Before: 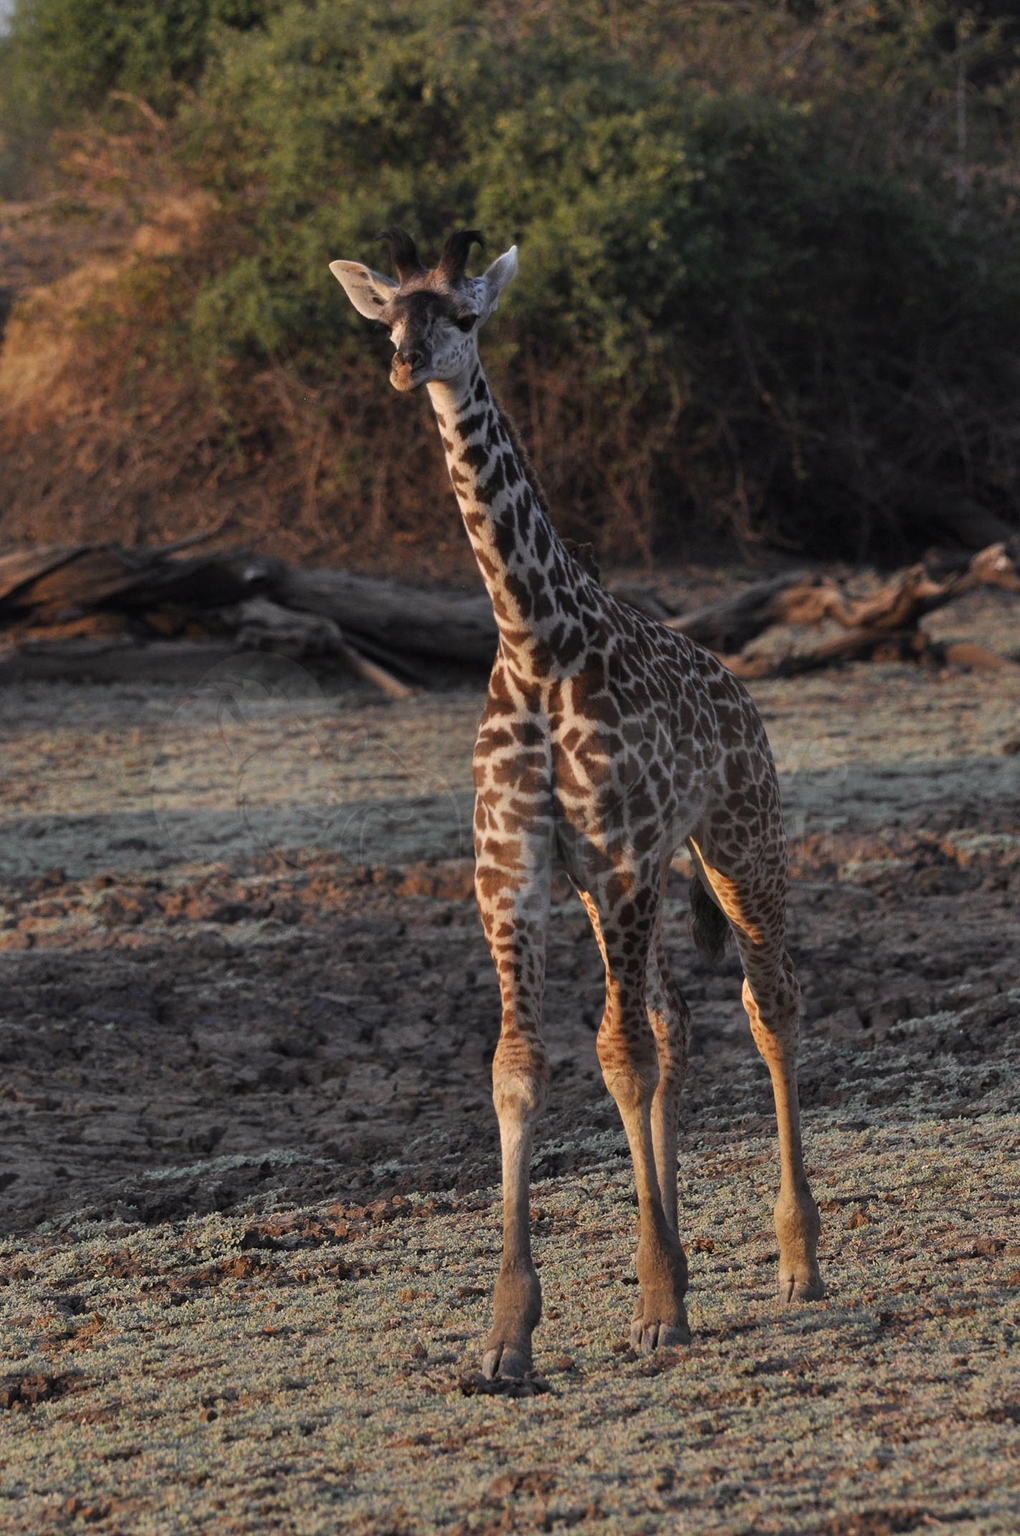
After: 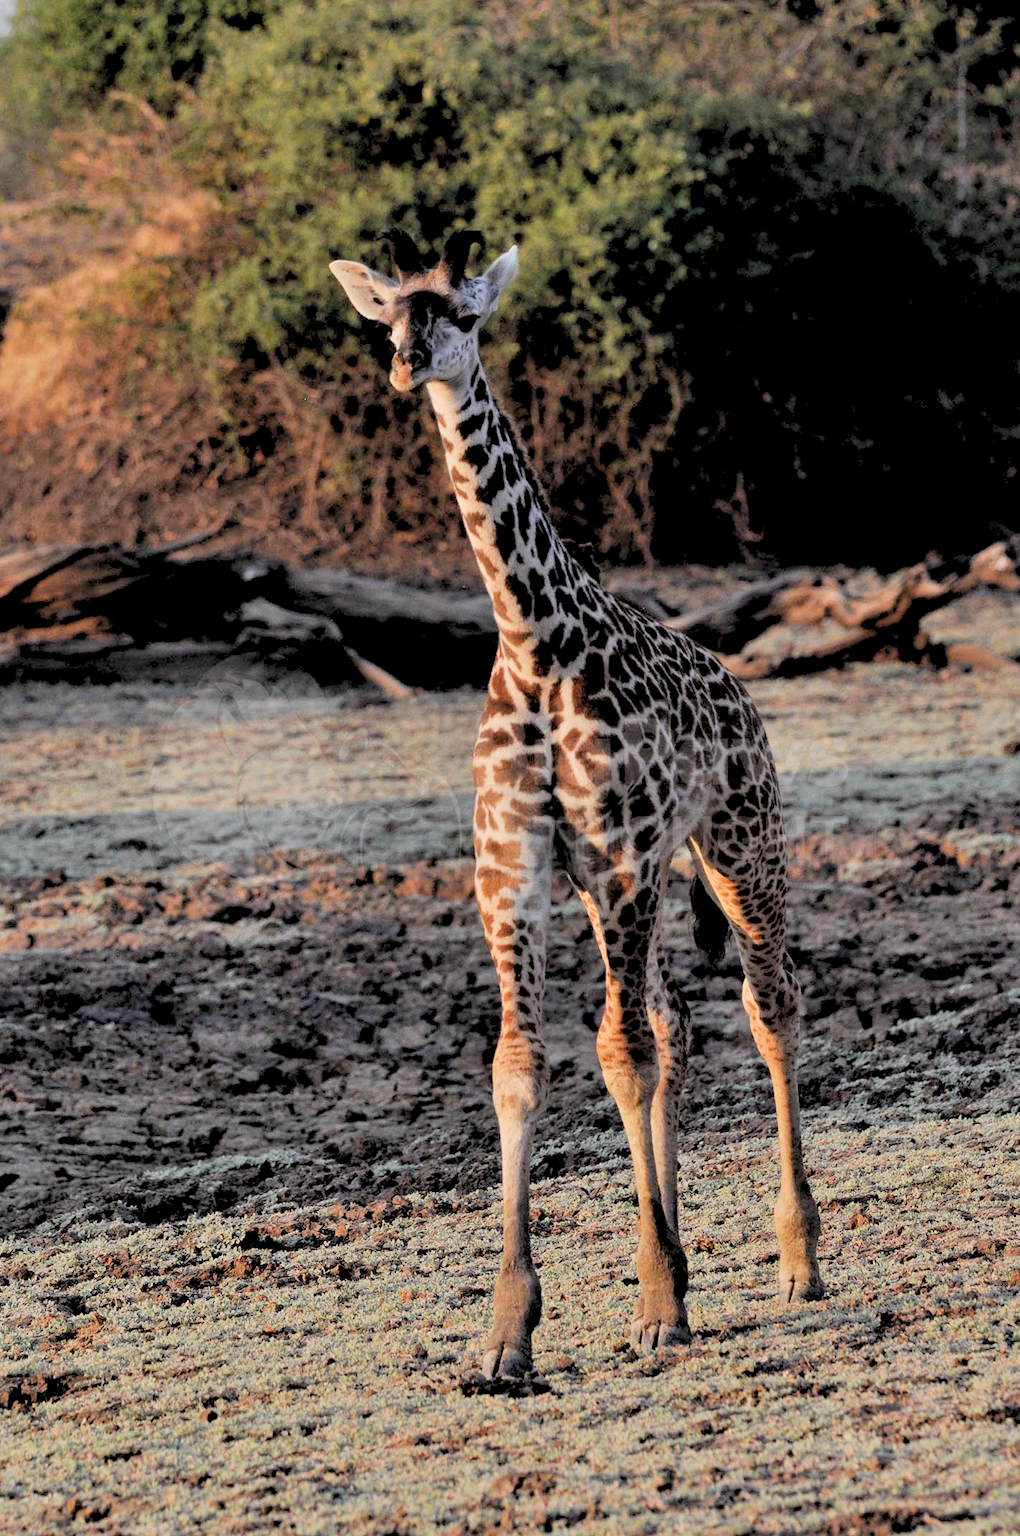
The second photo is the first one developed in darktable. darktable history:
levels: levels [0.072, 0.414, 0.976]
filmic rgb: black relative exposure -7.65 EV, white relative exposure 4.56 EV, hardness 3.61
contrast equalizer: y [[0.535, 0.543, 0.548, 0.548, 0.542, 0.532], [0.5 ×6], [0.5 ×6], [0 ×6], [0 ×6]]
